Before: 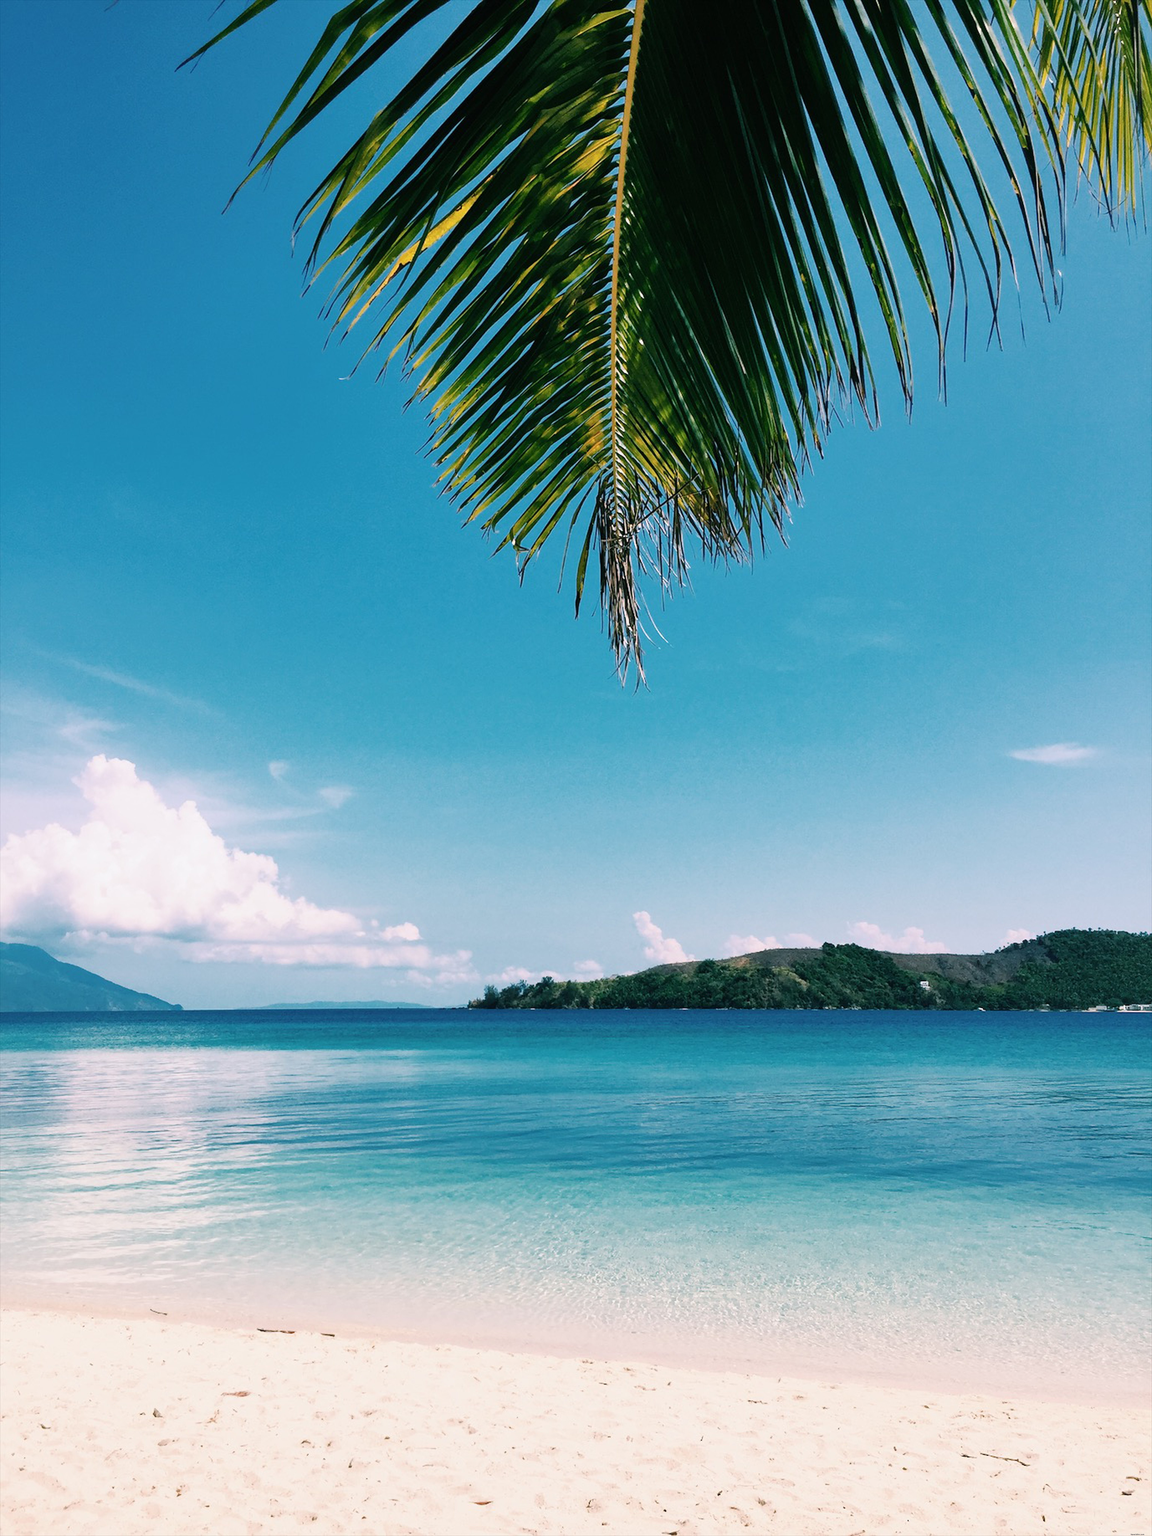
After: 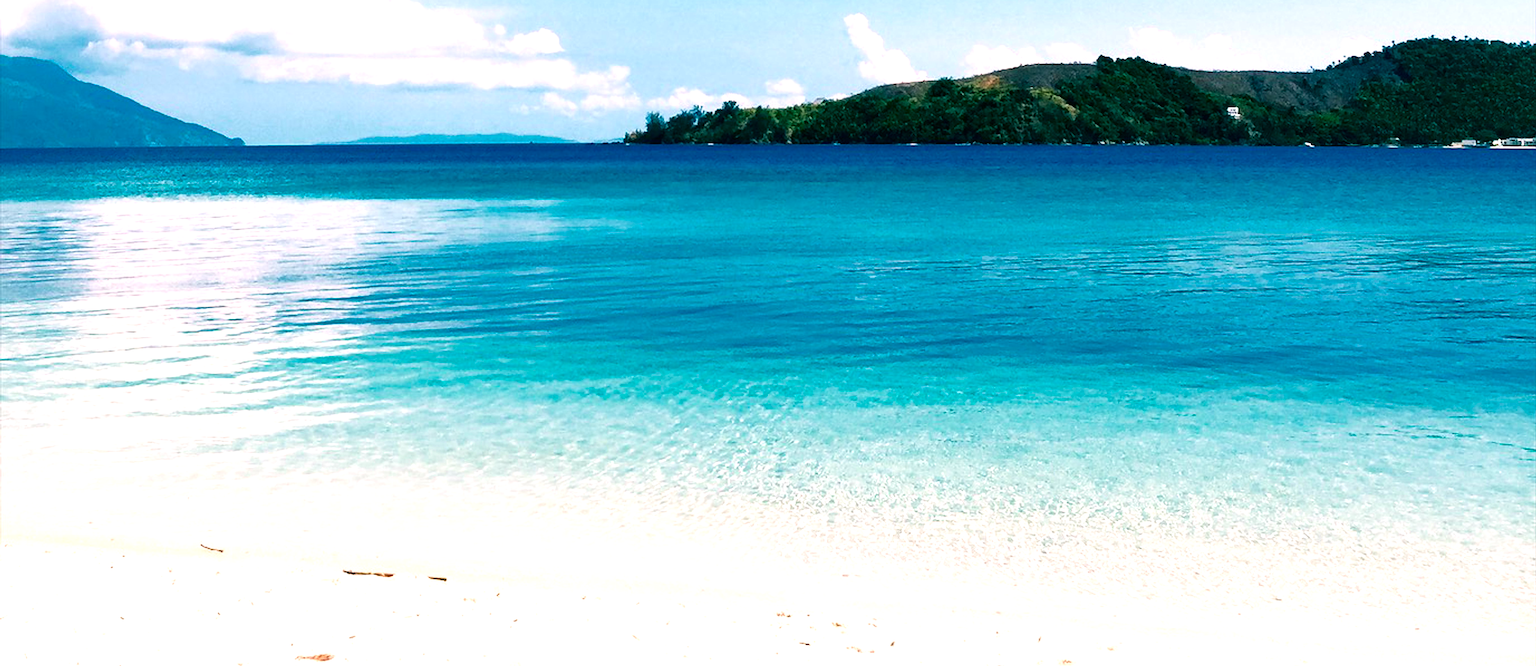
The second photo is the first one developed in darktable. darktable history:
tone equalizer: -8 EV -0.758 EV, -7 EV -0.725 EV, -6 EV -0.577 EV, -5 EV -0.421 EV, -3 EV 0.371 EV, -2 EV 0.6 EV, -1 EV 0.693 EV, +0 EV 0.738 EV
crop and rotate: top 58.675%, bottom 8.805%
contrast brightness saturation: brightness -0.204, saturation 0.083
exposure: exposure -0.066 EV, compensate highlight preservation false
sharpen: on, module defaults
velvia: strength 16.86%
color balance rgb: highlights gain › chroma 1.025%, highlights gain › hue 60.21°, linear chroma grading › global chroma 10.336%, perceptual saturation grading › global saturation 25.781%
